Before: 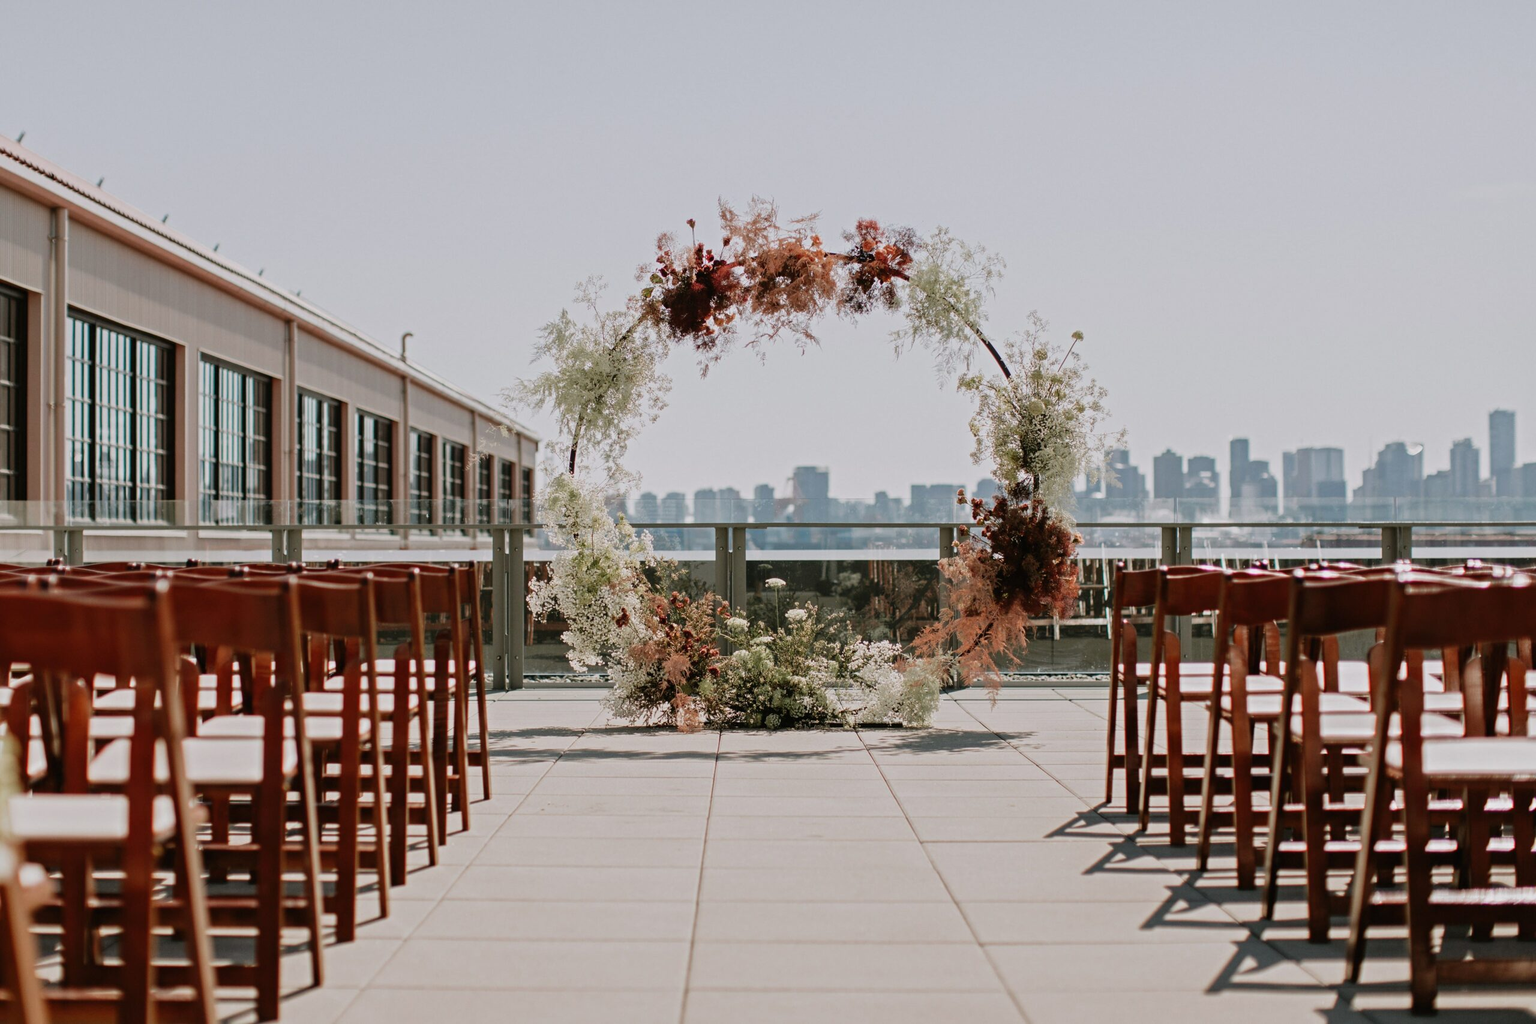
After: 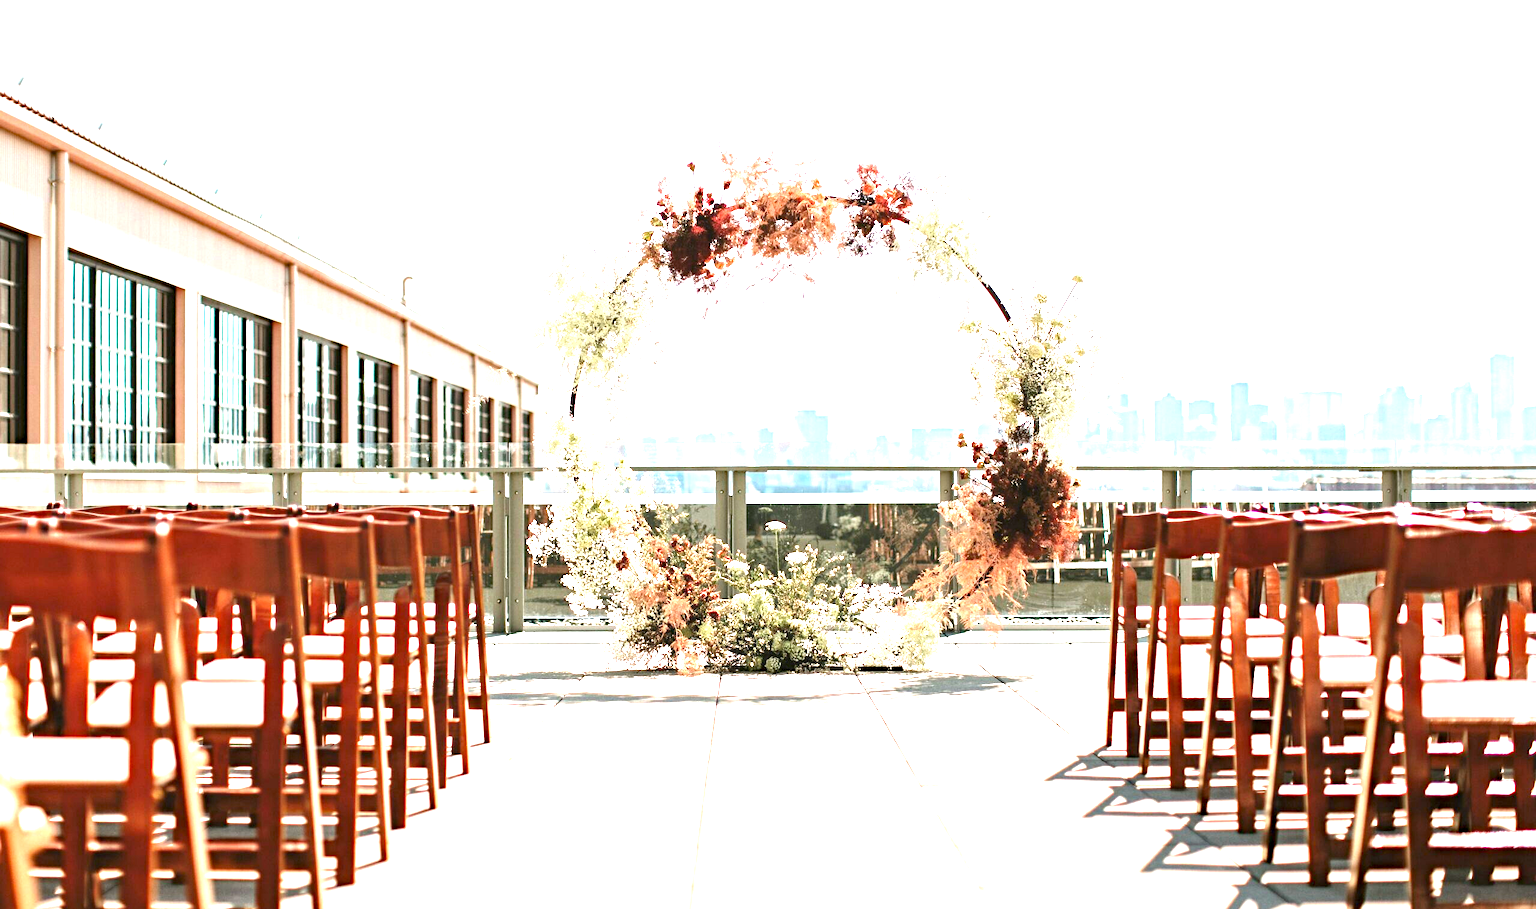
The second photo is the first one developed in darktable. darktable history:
haze removal: compatibility mode true, adaptive false
exposure: black level correction 0, exposure 2.327 EV, compensate exposure bias true, compensate highlight preservation false
crop and rotate: top 5.609%, bottom 5.609%
